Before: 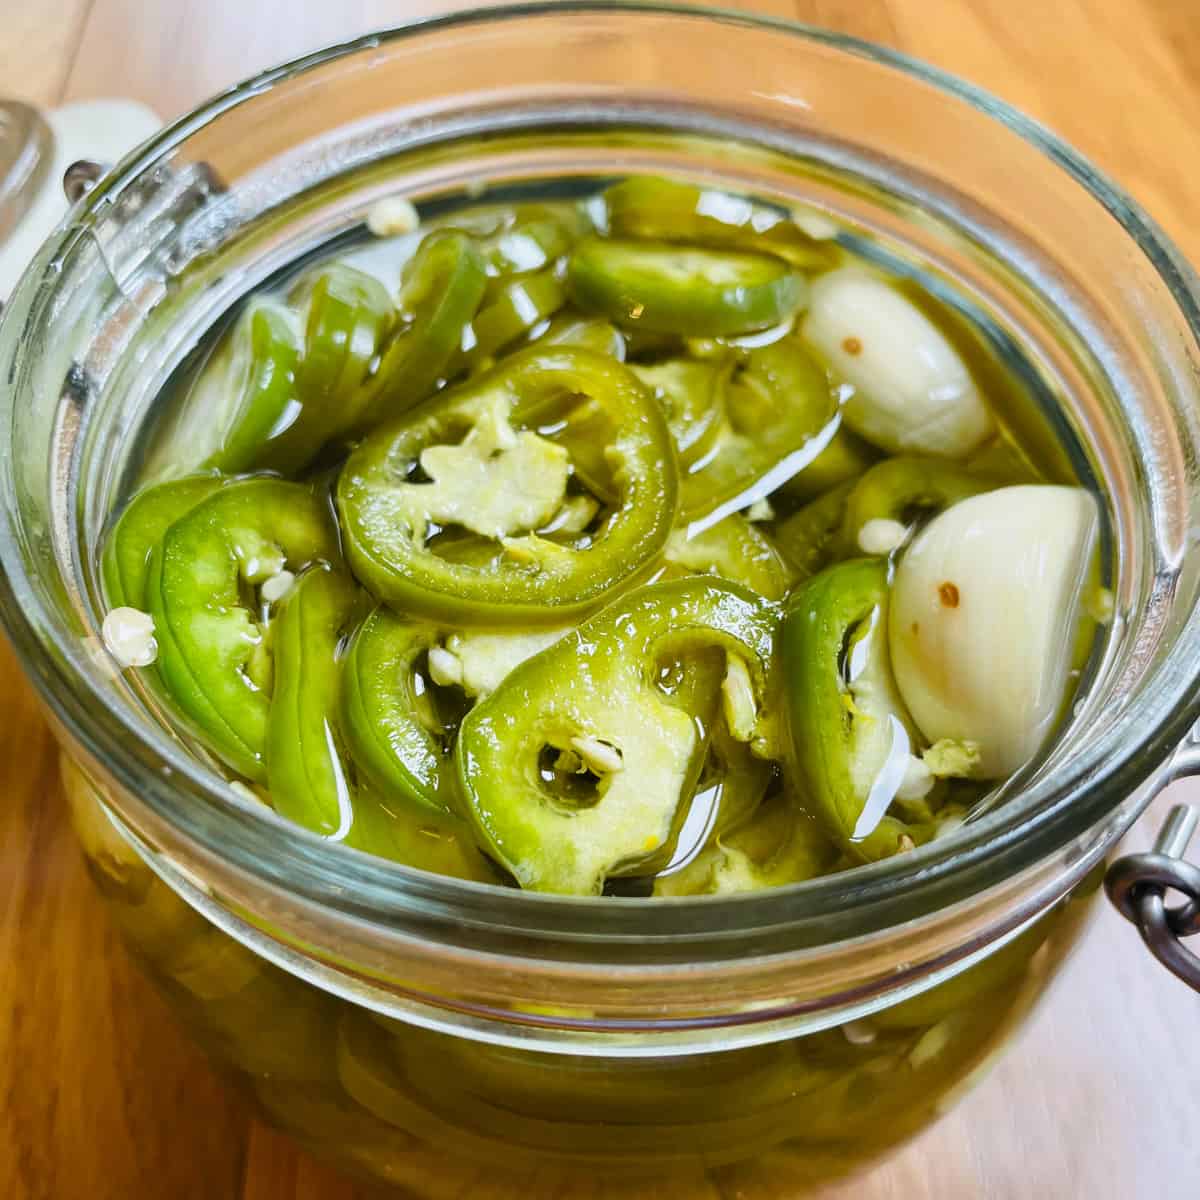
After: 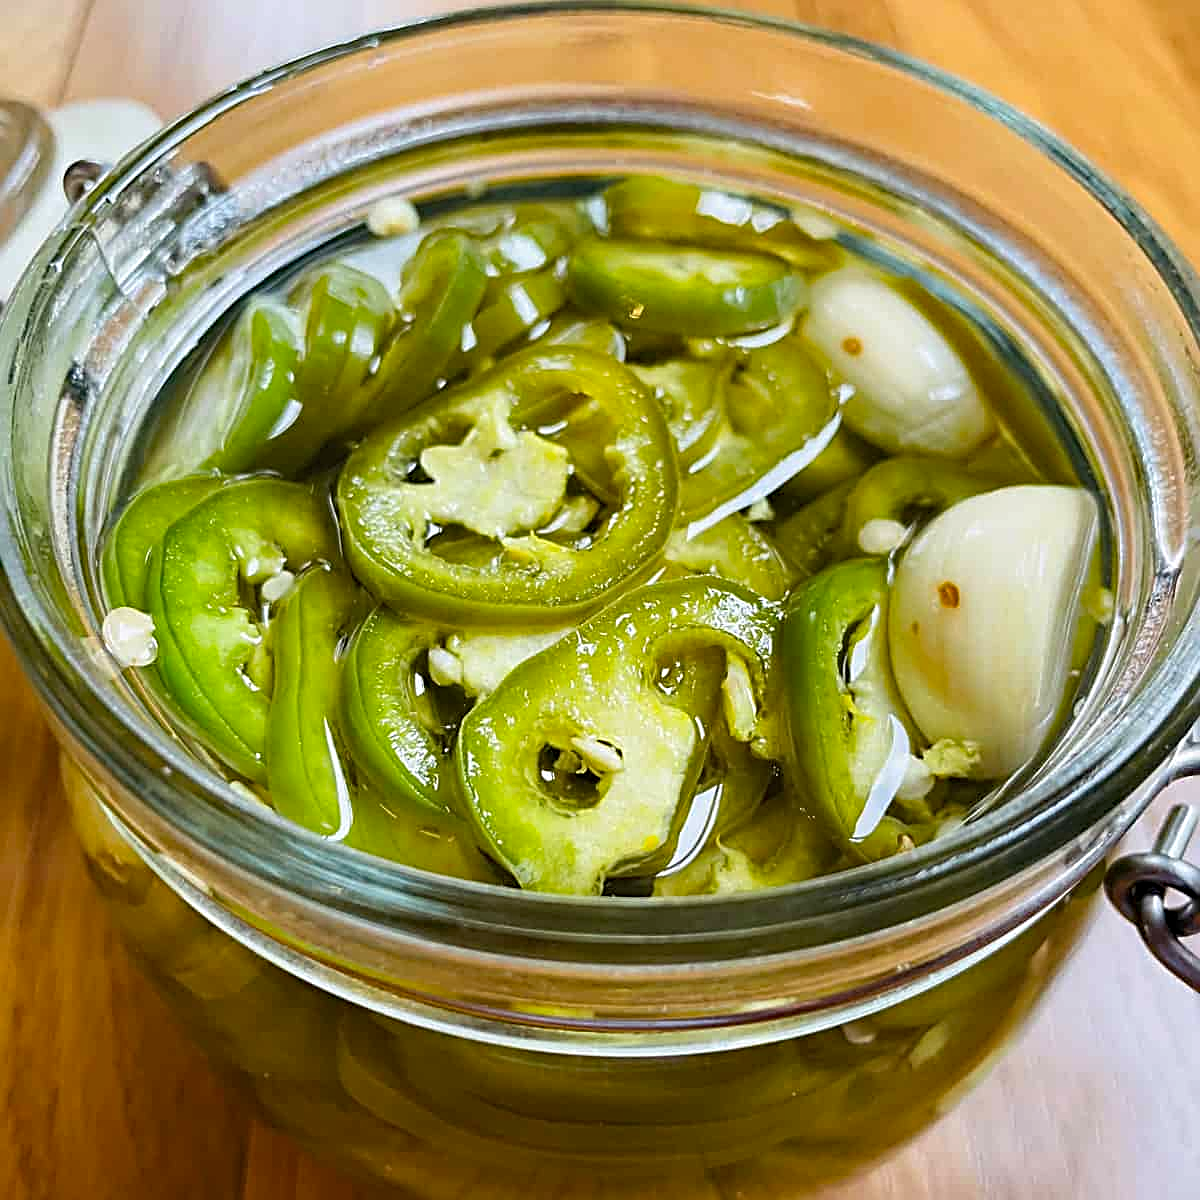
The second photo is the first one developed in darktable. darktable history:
sharpen: radius 2.795, amount 0.703
haze removal: strength 0.298, distance 0.256, compatibility mode true, adaptive false
